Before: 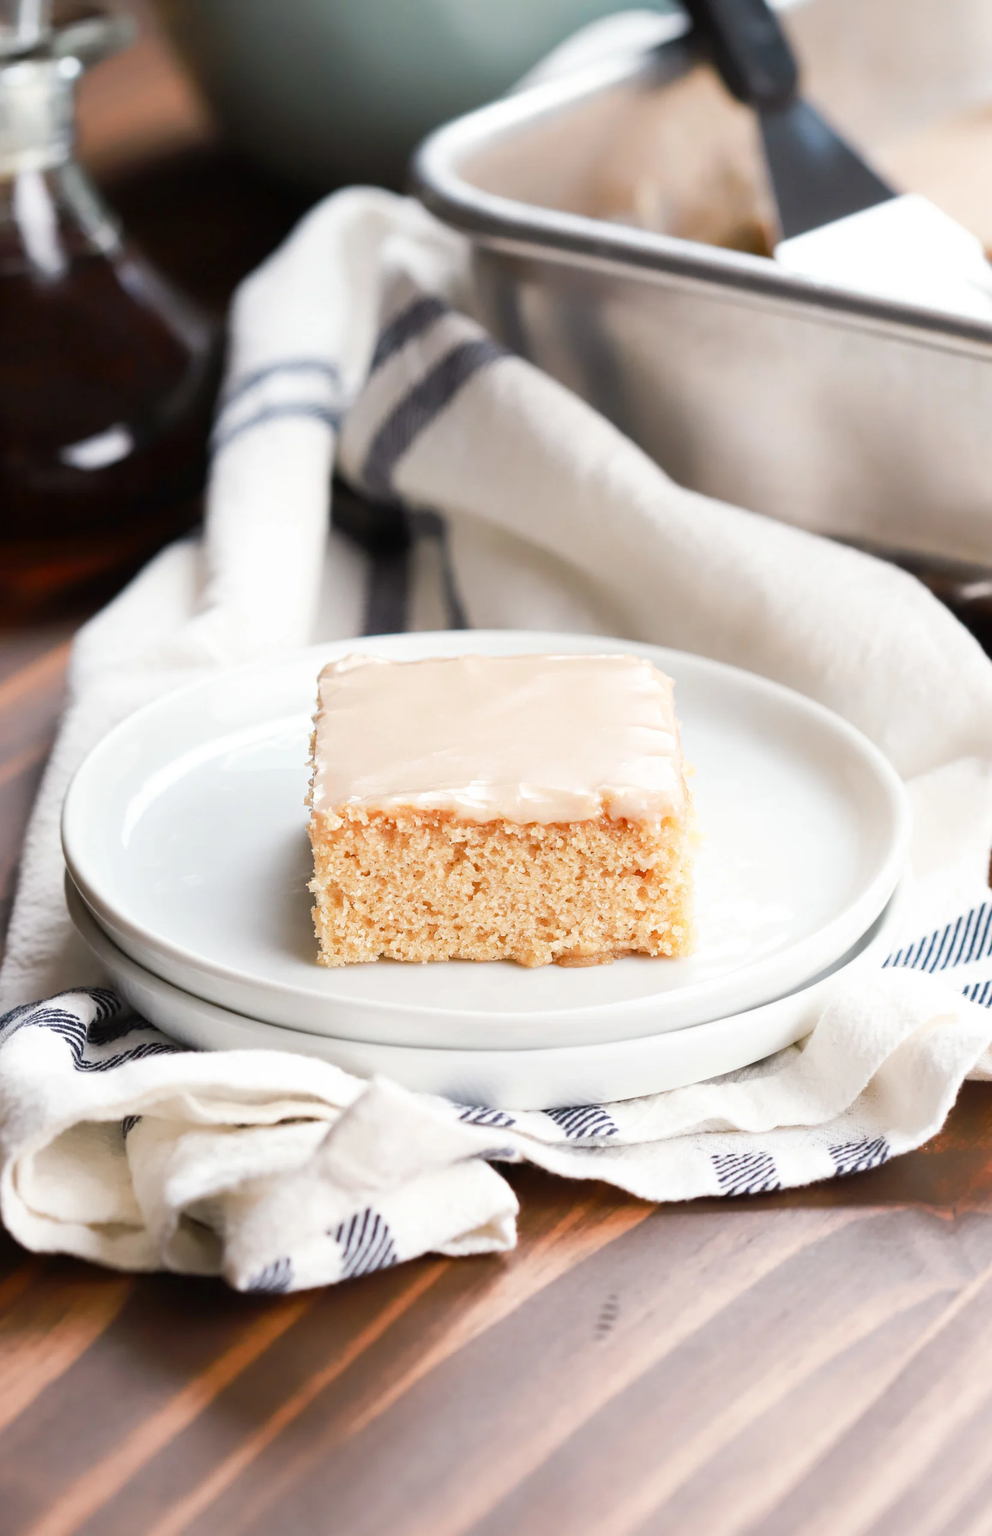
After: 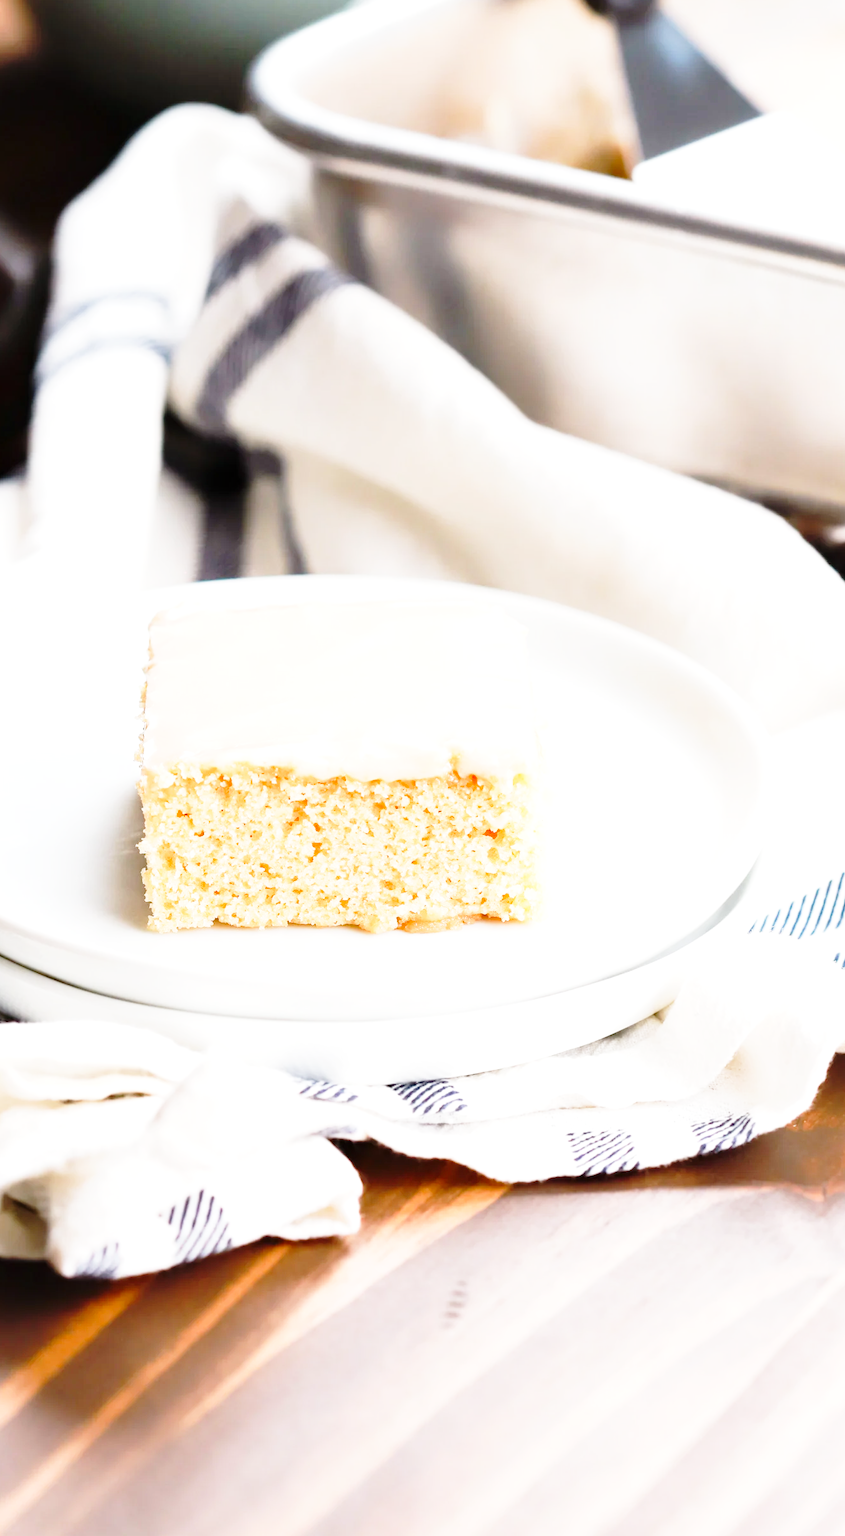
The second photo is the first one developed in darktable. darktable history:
crop and rotate: left 17.959%, top 5.771%, right 1.742%
base curve: curves: ch0 [(0, 0) (0.028, 0.03) (0.105, 0.232) (0.387, 0.748) (0.754, 0.968) (1, 1)], fusion 1, exposure shift 0.576, preserve colors none
